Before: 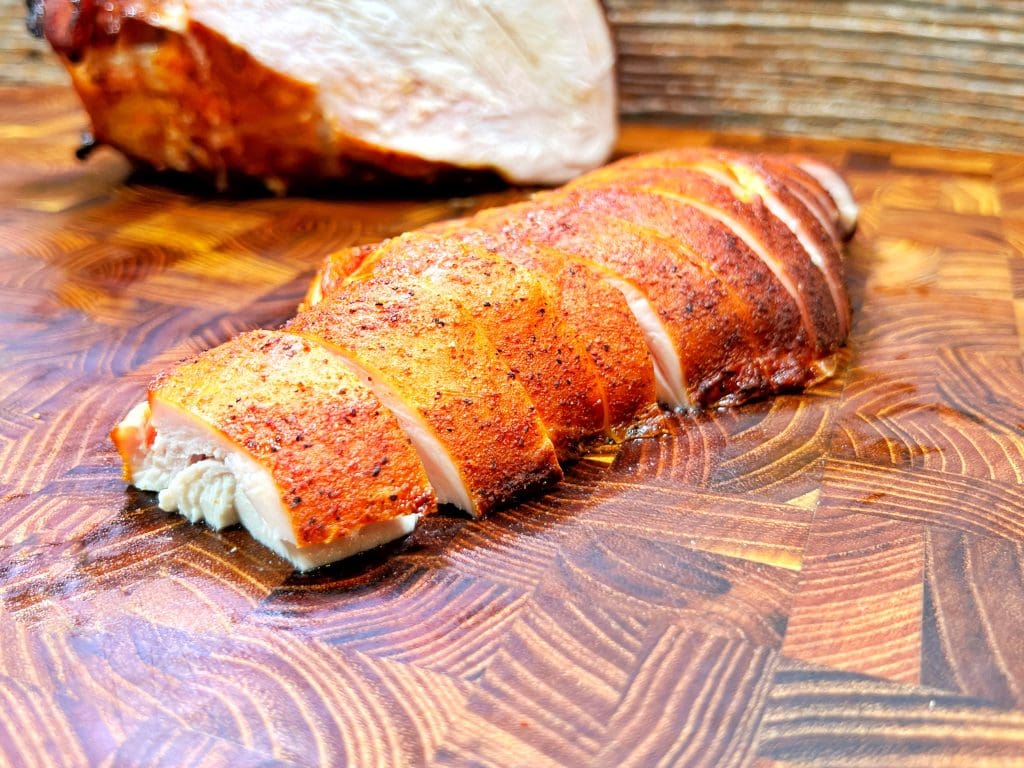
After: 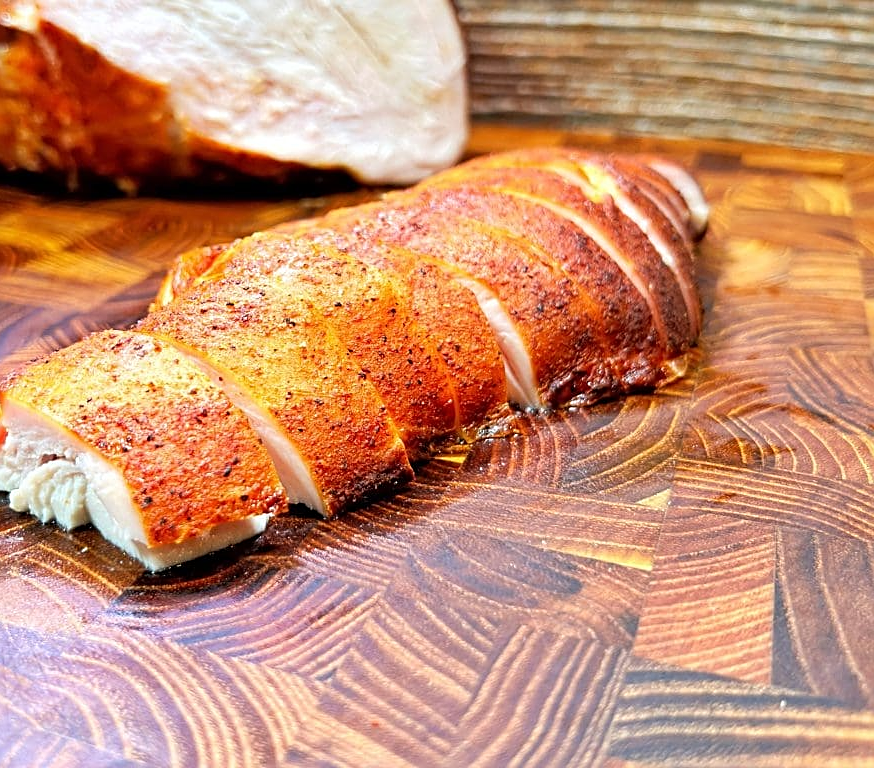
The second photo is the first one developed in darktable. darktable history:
sharpen: on, module defaults
crop and rotate: left 14.584%
